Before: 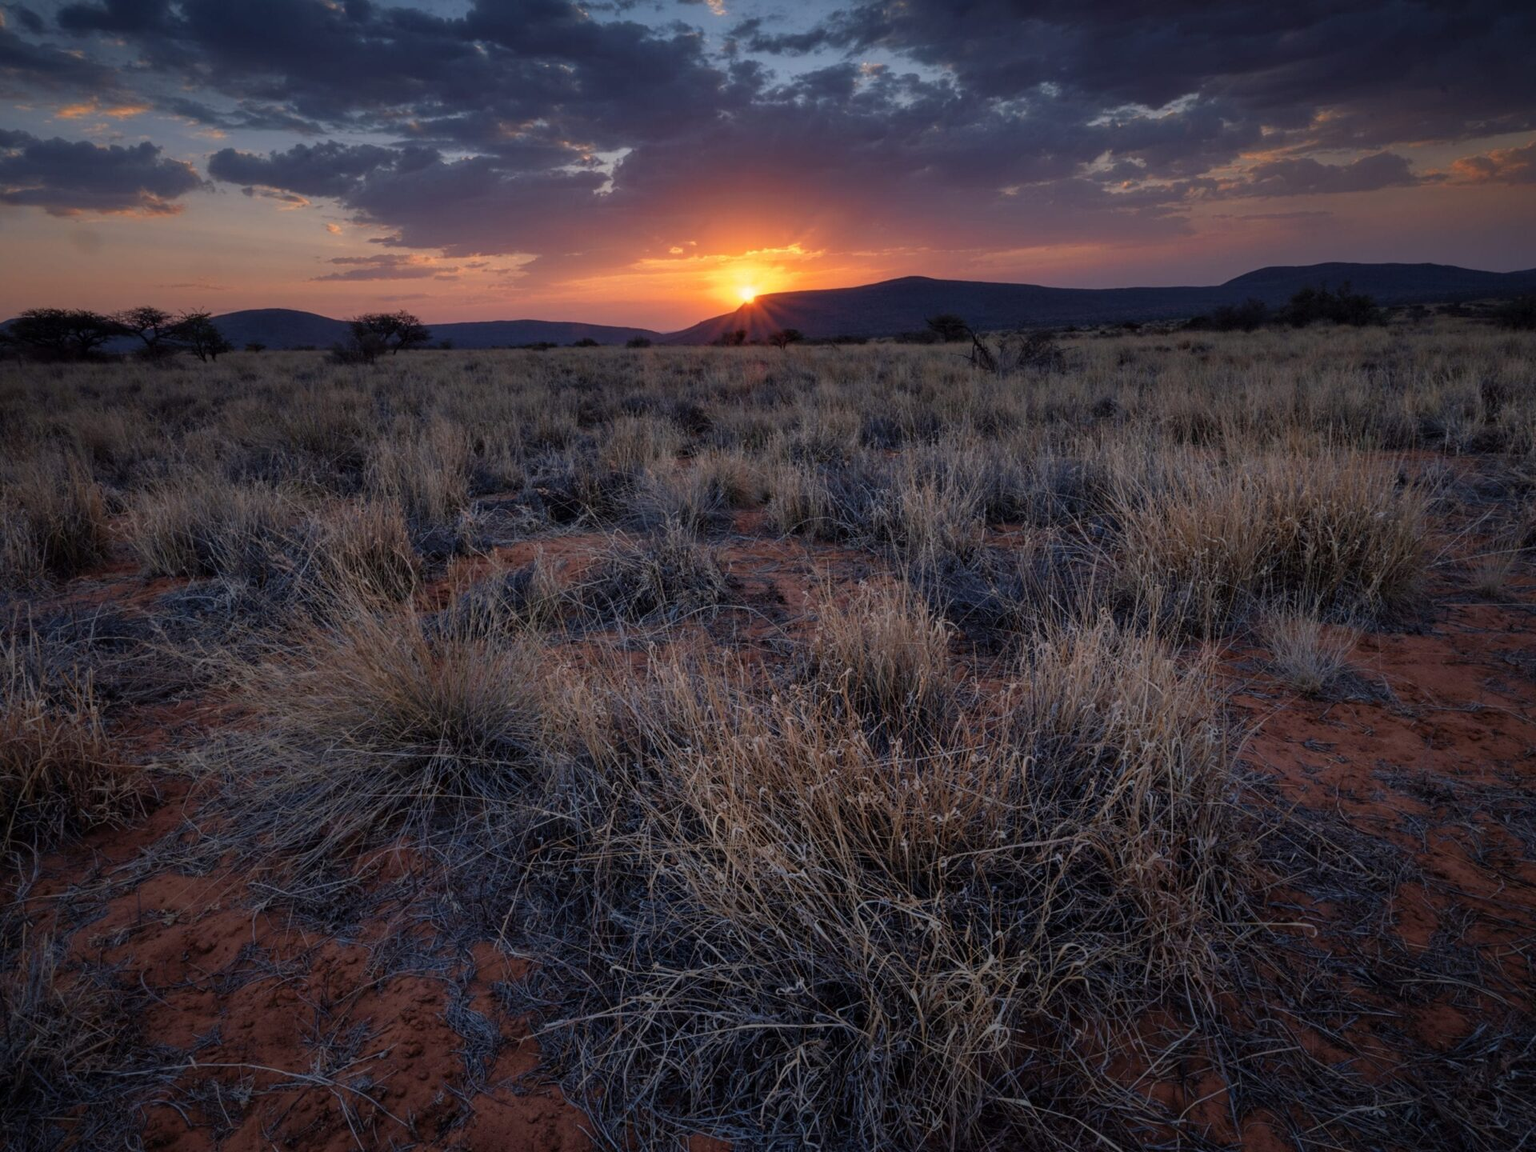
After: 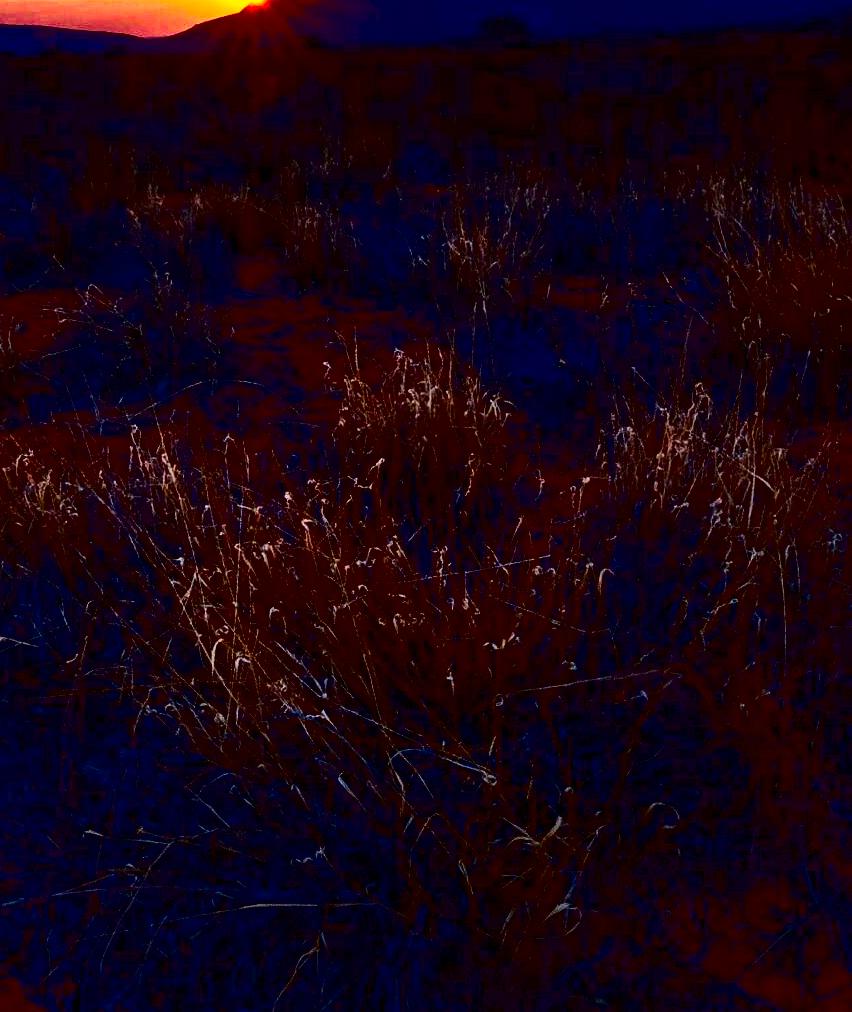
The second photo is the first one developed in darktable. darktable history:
color balance rgb: perceptual saturation grading › global saturation 20%, perceptual saturation grading › highlights -25%, perceptual saturation grading › shadows 50%
exposure: exposure 0.496 EV, compensate highlight preservation false
crop: left 35.432%, top 26.233%, right 20.145%, bottom 3.432%
contrast brightness saturation: contrast 0.77, brightness -1, saturation 1
color zones: curves: ch0 [(0, 0.558) (0.143, 0.548) (0.286, 0.447) (0.429, 0.259) (0.571, 0.5) (0.714, 0.5) (0.857, 0.593) (1, 0.558)]; ch1 [(0, 0.543) (0.01, 0.544) (0.12, 0.492) (0.248, 0.458) (0.5, 0.534) (0.748, 0.5) (0.99, 0.469) (1, 0.543)]; ch2 [(0, 0.507) (0.143, 0.522) (0.286, 0.505) (0.429, 0.5) (0.571, 0.5) (0.714, 0.5) (0.857, 0.5) (1, 0.507)]
